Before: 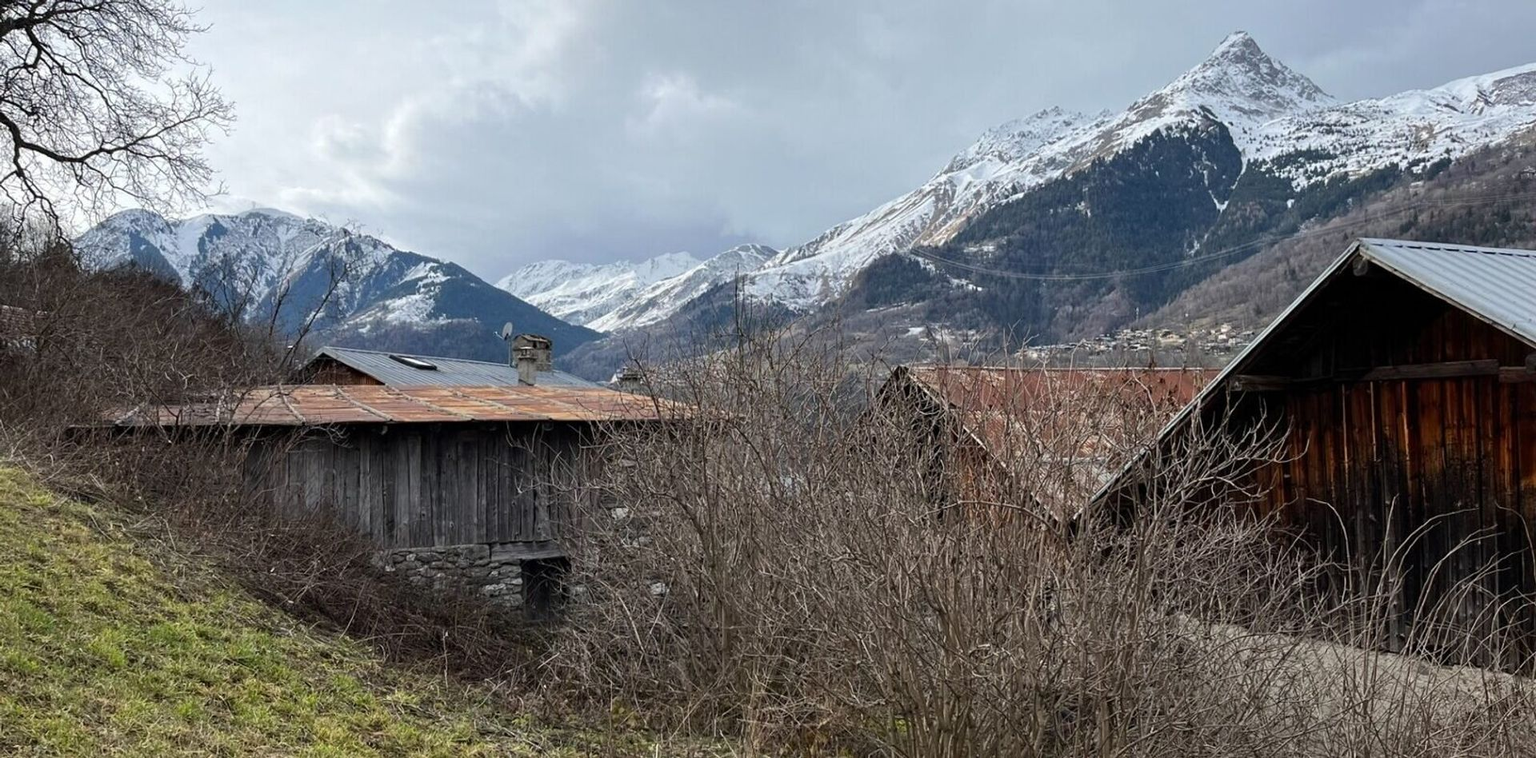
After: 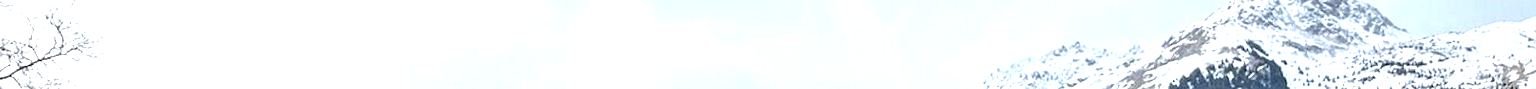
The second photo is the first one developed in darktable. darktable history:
crop and rotate: left 9.644%, top 9.491%, right 6.021%, bottom 80.509%
local contrast: on, module defaults
exposure: exposure 0.7 EV, compensate highlight preservation false
tone equalizer: -8 EV -0.417 EV, -7 EV -0.389 EV, -6 EV -0.333 EV, -5 EV -0.222 EV, -3 EV 0.222 EV, -2 EV 0.333 EV, -1 EV 0.389 EV, +0 EV 0.417 EV, edges refinement/feathering 500, mask exposure compensation -1.57 EV, preserve details no
